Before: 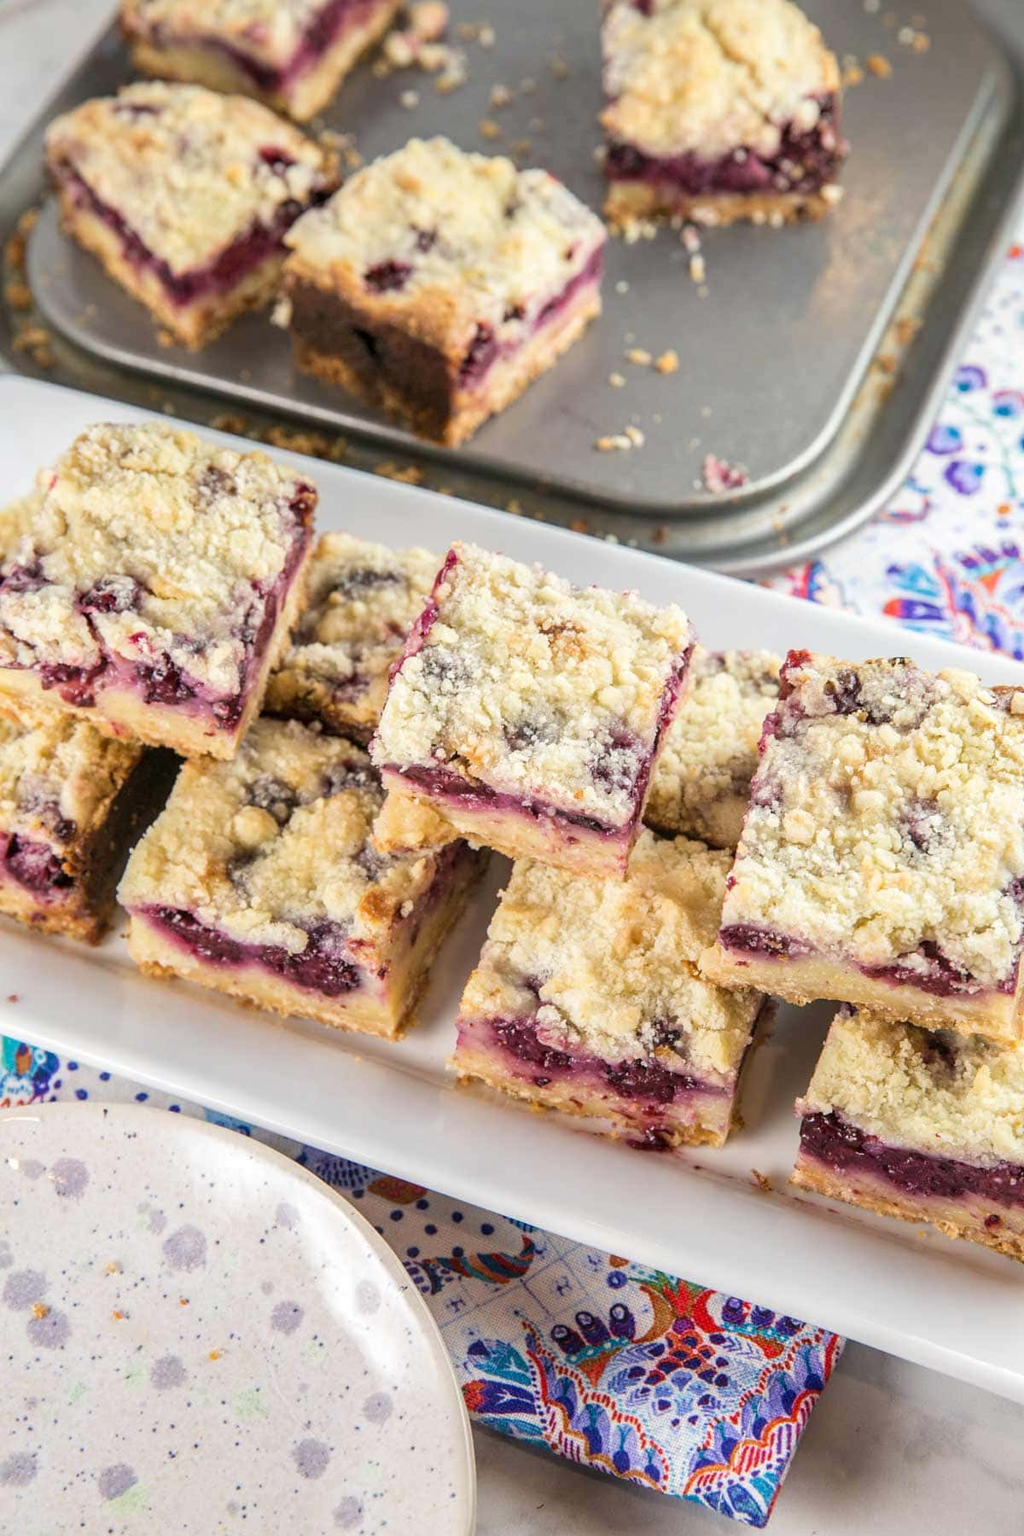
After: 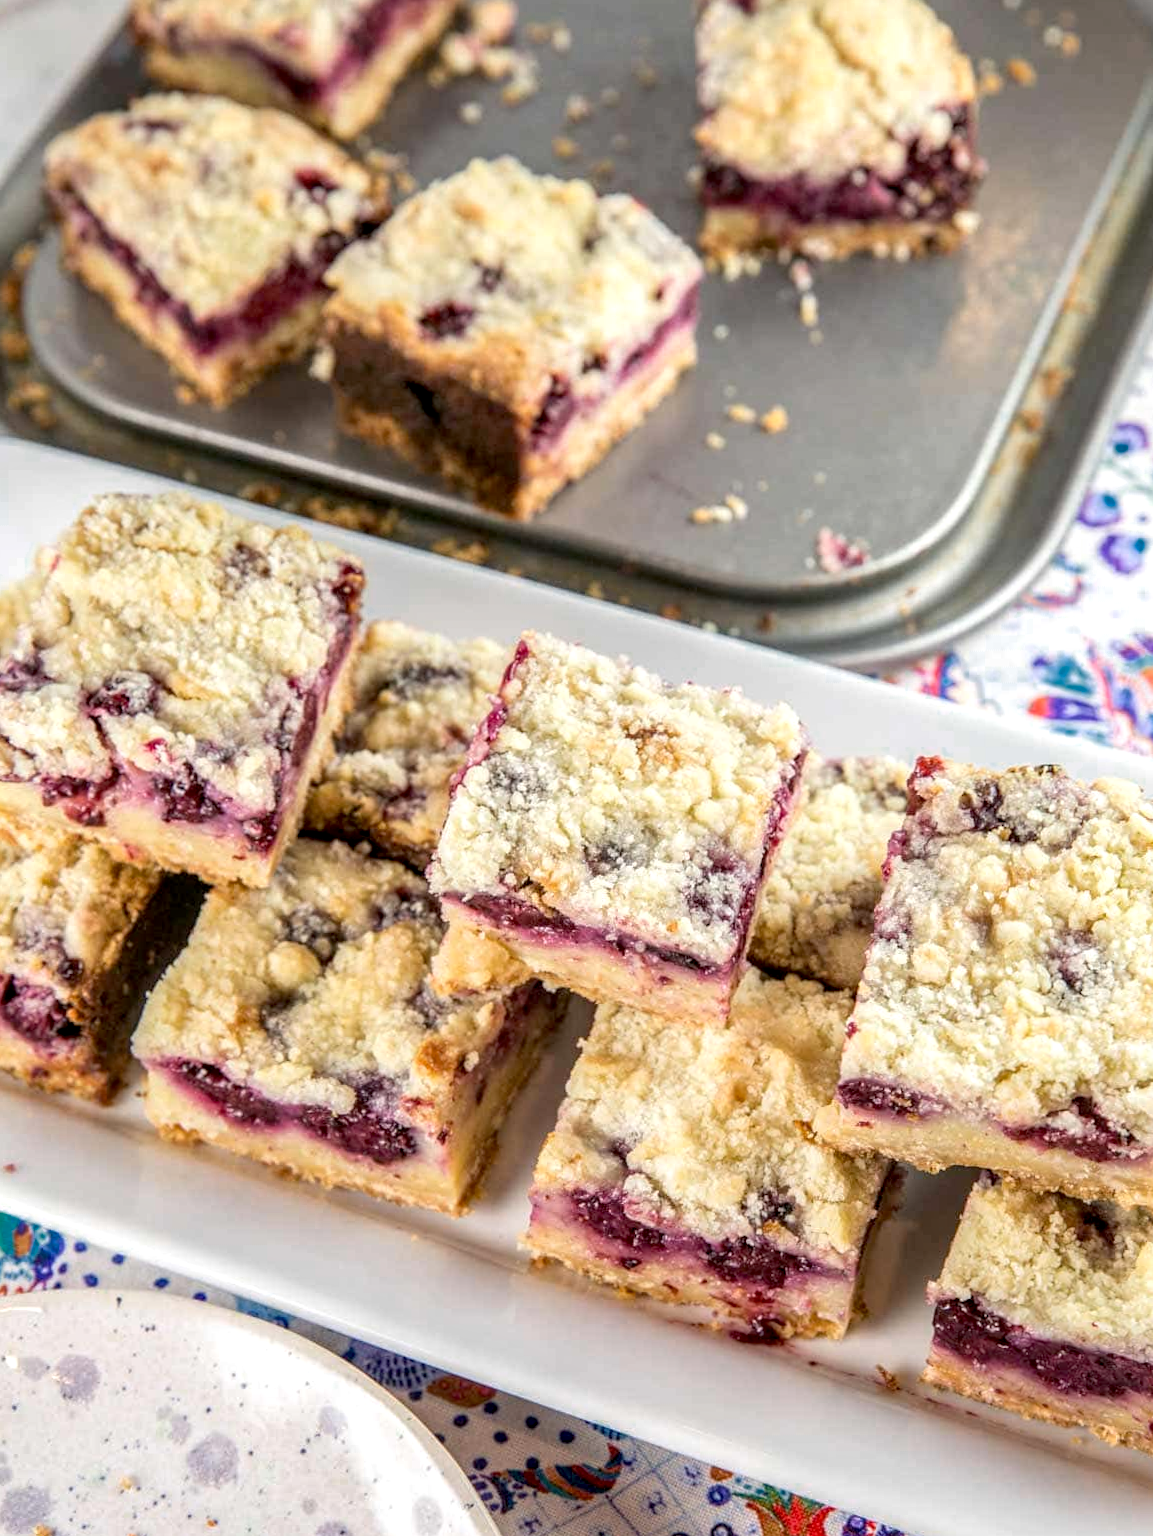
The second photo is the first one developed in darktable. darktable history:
crop and rotate: angle 0.2°, left 0.275%, right 3.127%, bottom 14.18%
exposure: black level correction 0.007, exposure 0.093 EV, compensate highlight preservation false
color zones: curves: ch0 [(0.25, 0.5) (0.636, 0.25) (0.75, 0.5)]
local contrast: on, module defaults
